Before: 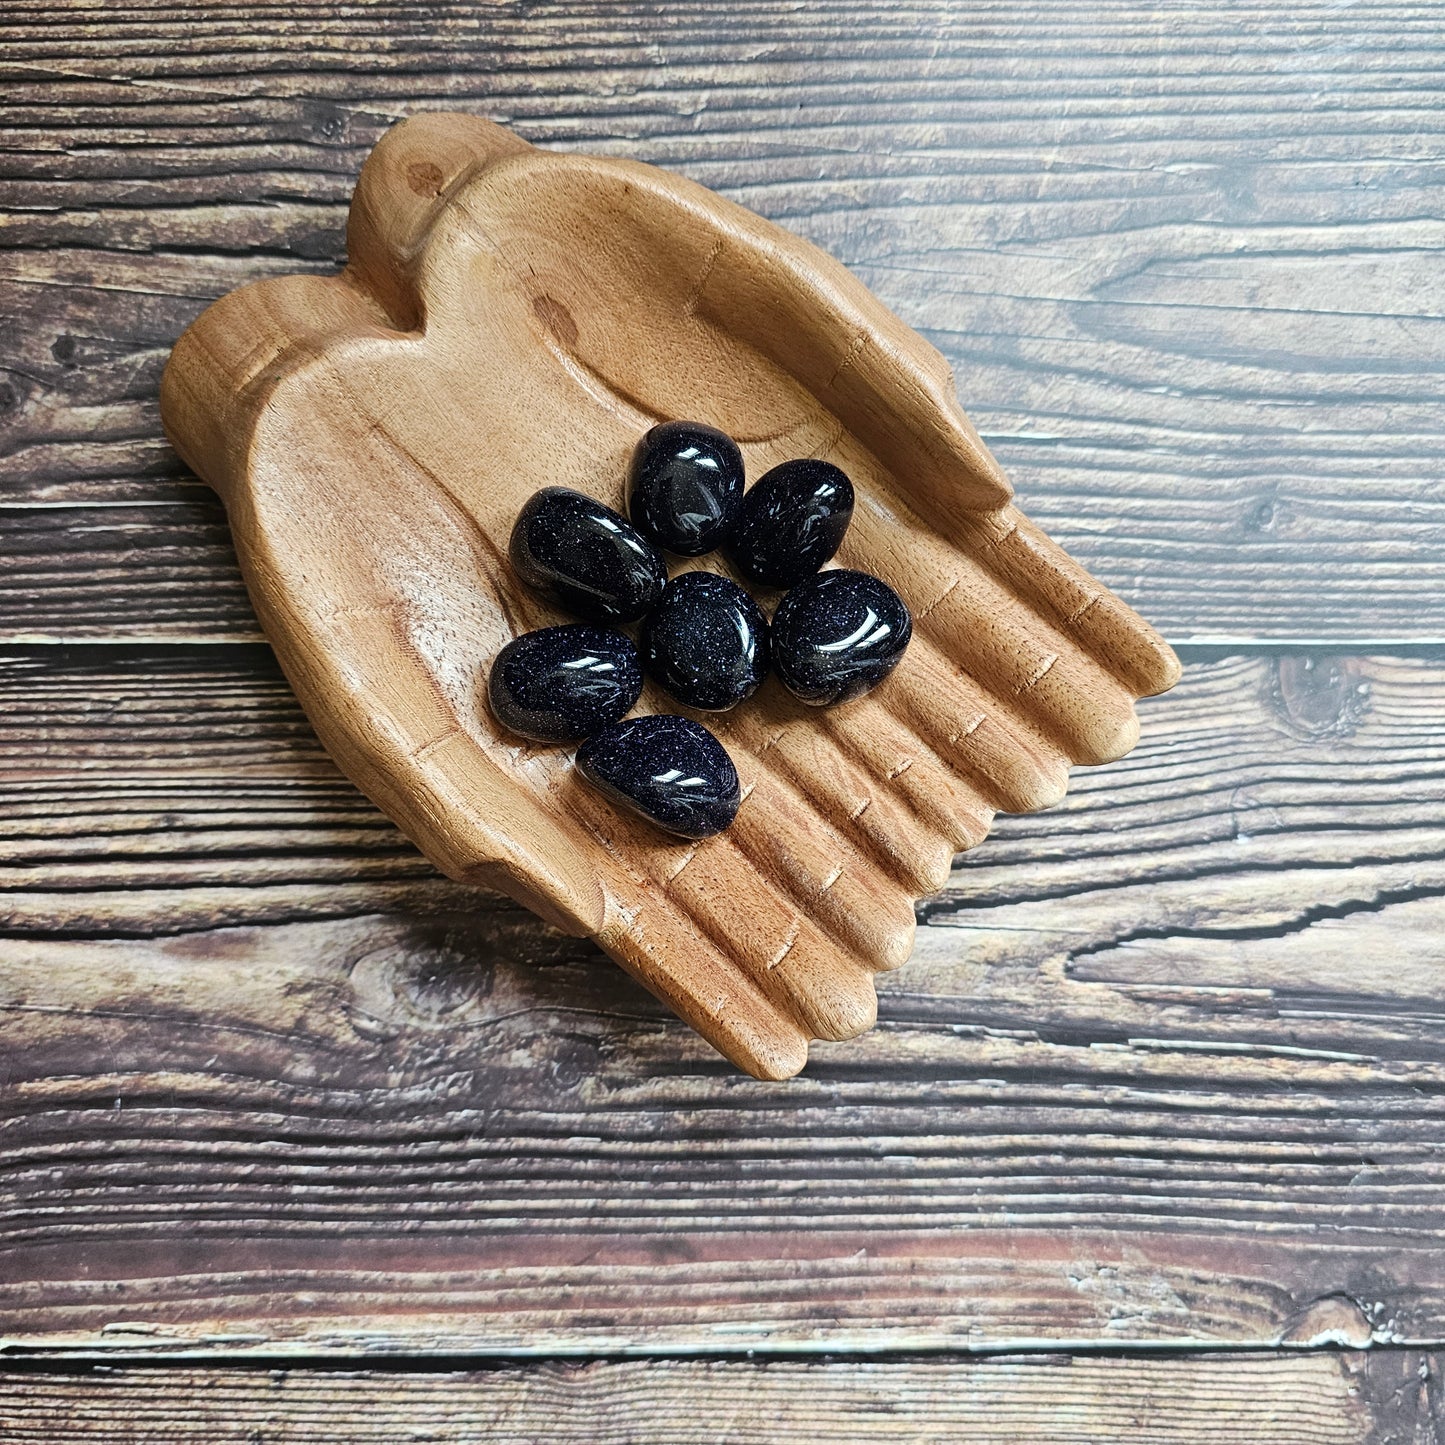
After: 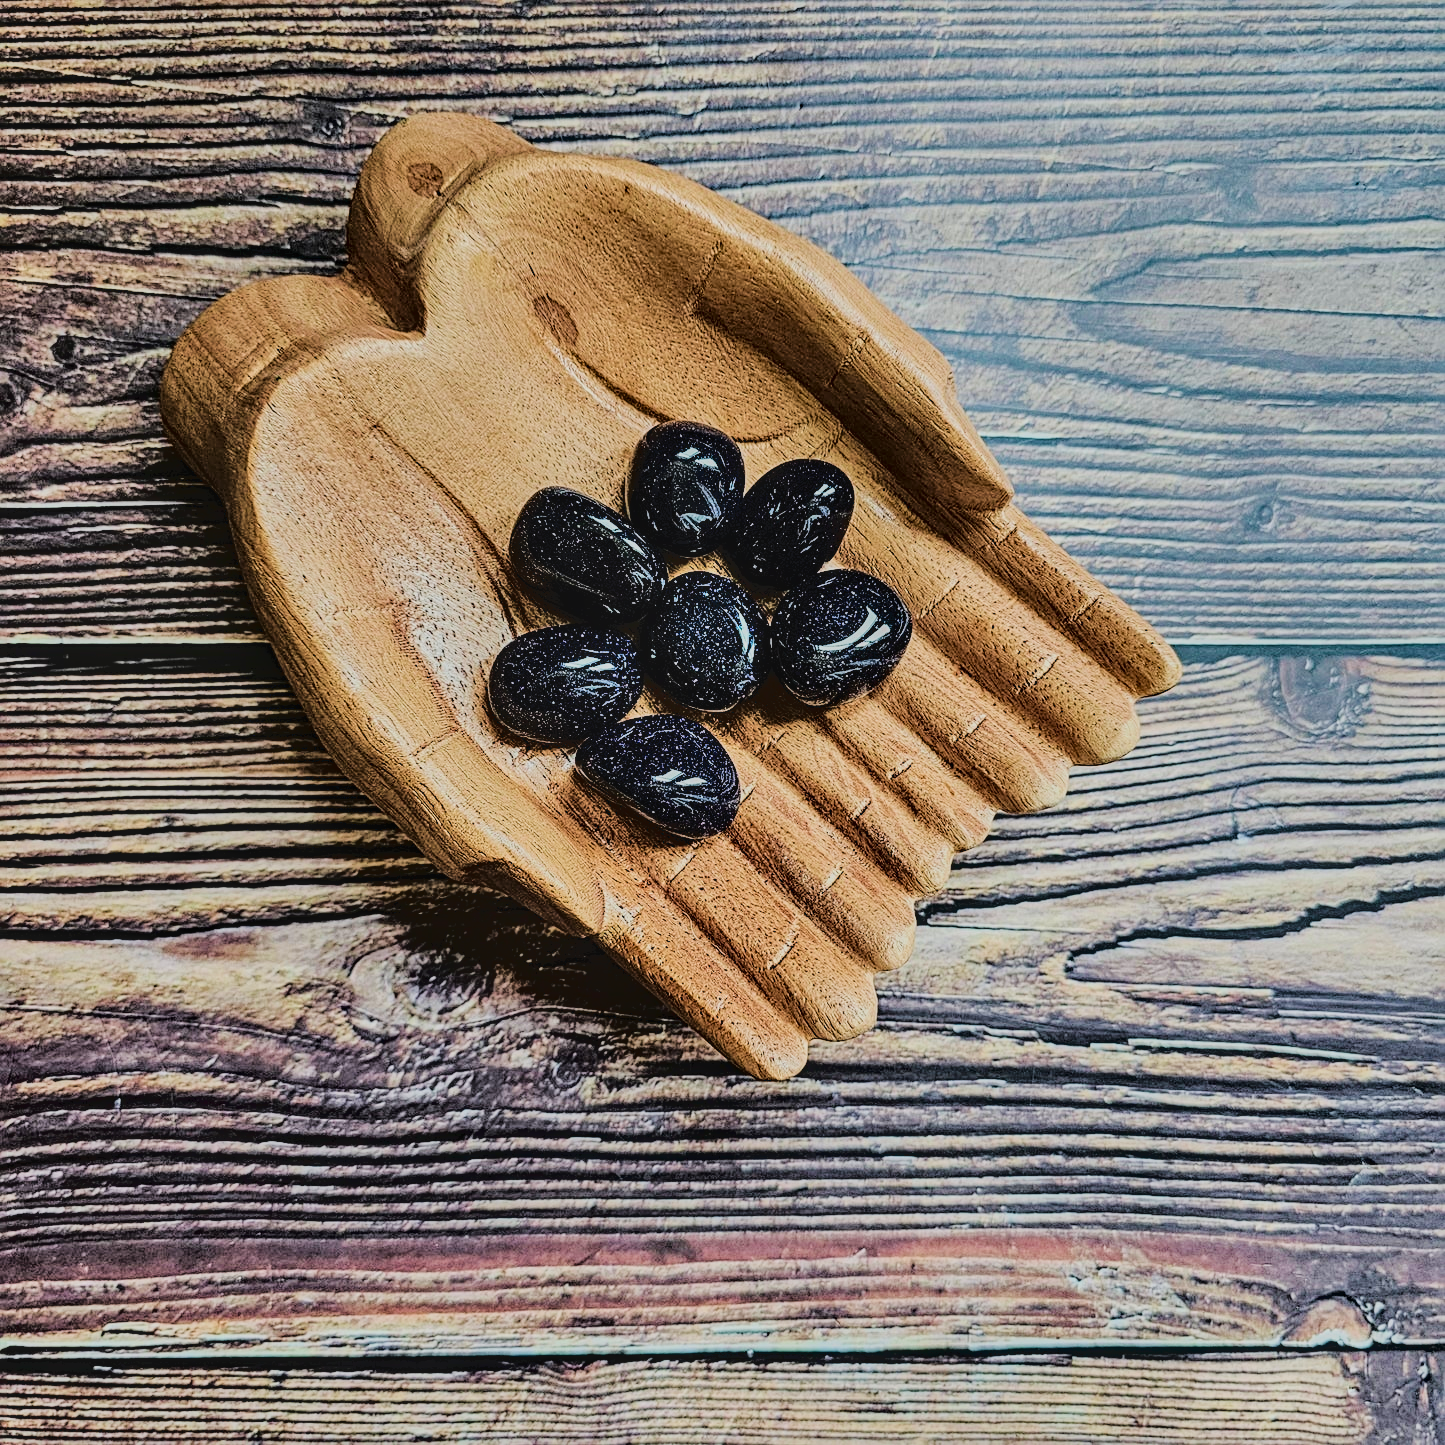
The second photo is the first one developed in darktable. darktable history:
shadows and highlights: shadows 73.57, highlights -60.56, soften with gaussian
haze removal: adaptive false
velvia: strength 44.65%
filmic rgb: black relative exposure -6.93 EV, white relative exposure 5.67 EV, hardness 2.85
local contrast: on, module defaults
tone curve: curves: ch0 [(0, 0) (0.003, 0.048) (0.011, 0.048) (0.025, 0.048) (0.044, 0.049) (0.069, 0.048) (0.1, 0.052) (0.136, 0.071) (0.177, 0.109) (0.224, 0.157) (0.277, 0.233) (0.335, 0.32) (0.399, 0.404) (0.468, 0.496) (0.543, 0.582) (0.623, 0.653) (0.709, 0.738) (0.801, 0.811) (0.898, 0.895) (1, 1)], color space Lab, linked channels, preserve colors none
contrast equalizer: octaves 7, y [[0.5 ×4, 0.483, 0.43], [0.5 ×6], [0.5 ×6], [0 ×6], [0 ×6]], mix -0.305
sharpen: radius 2.753
